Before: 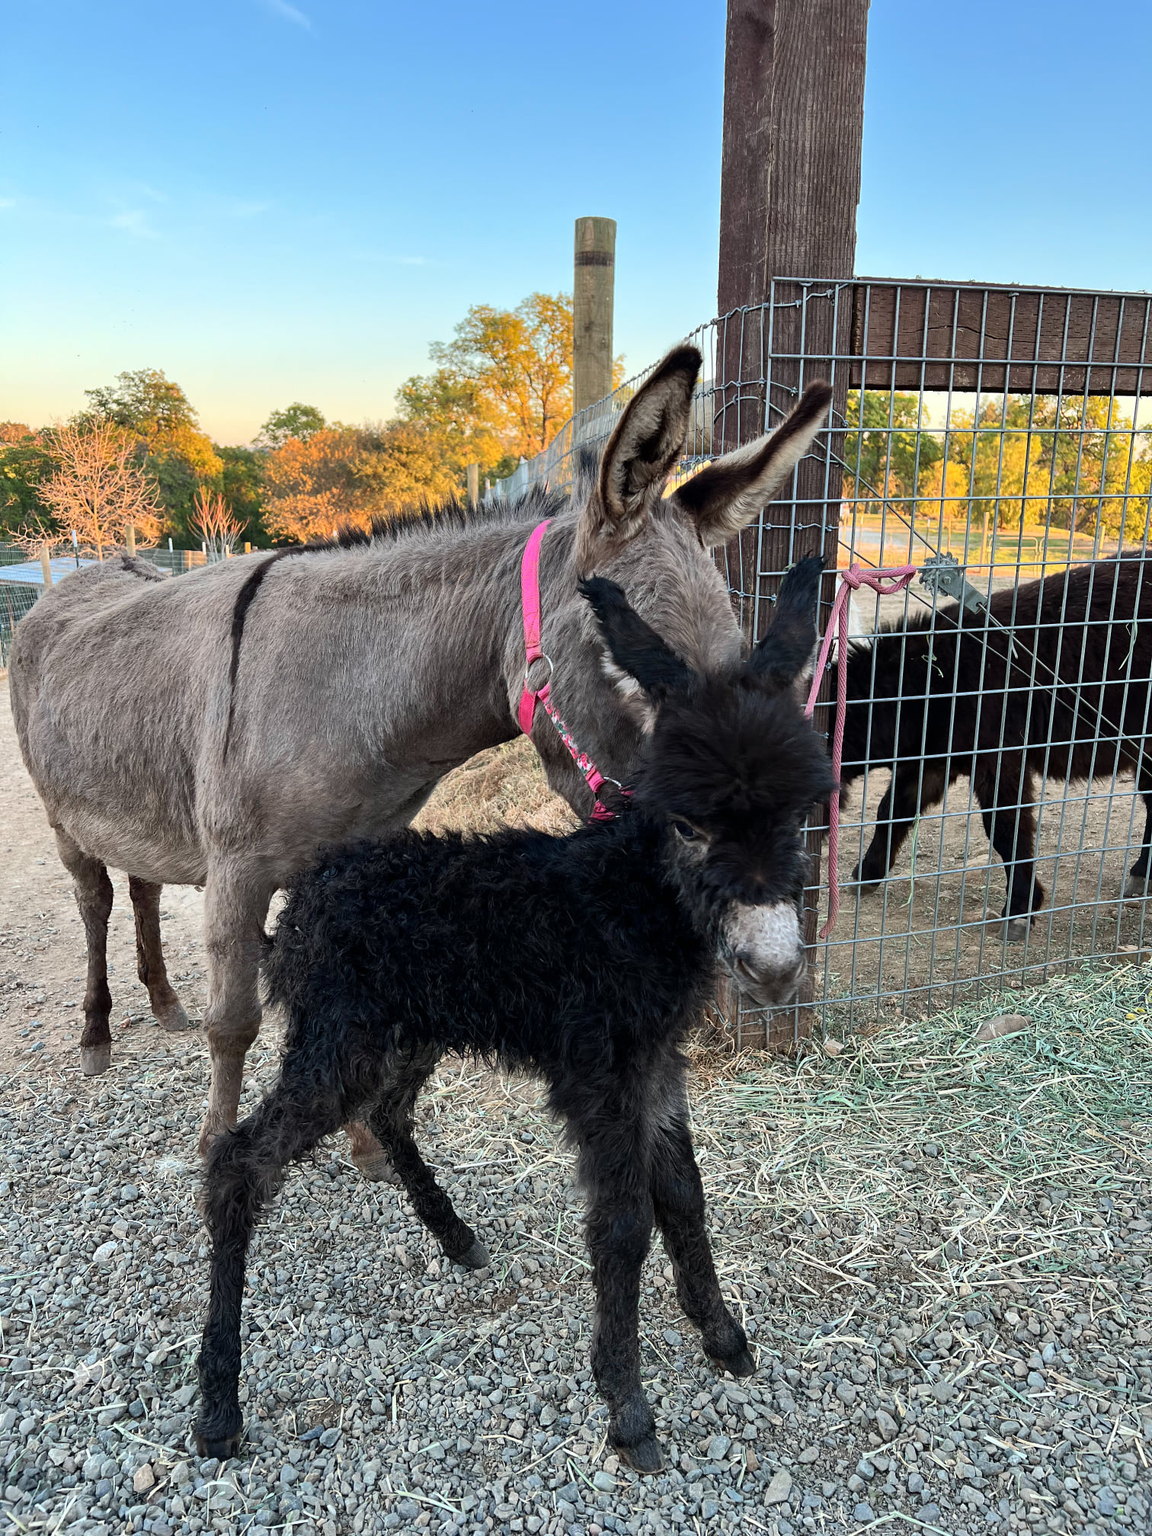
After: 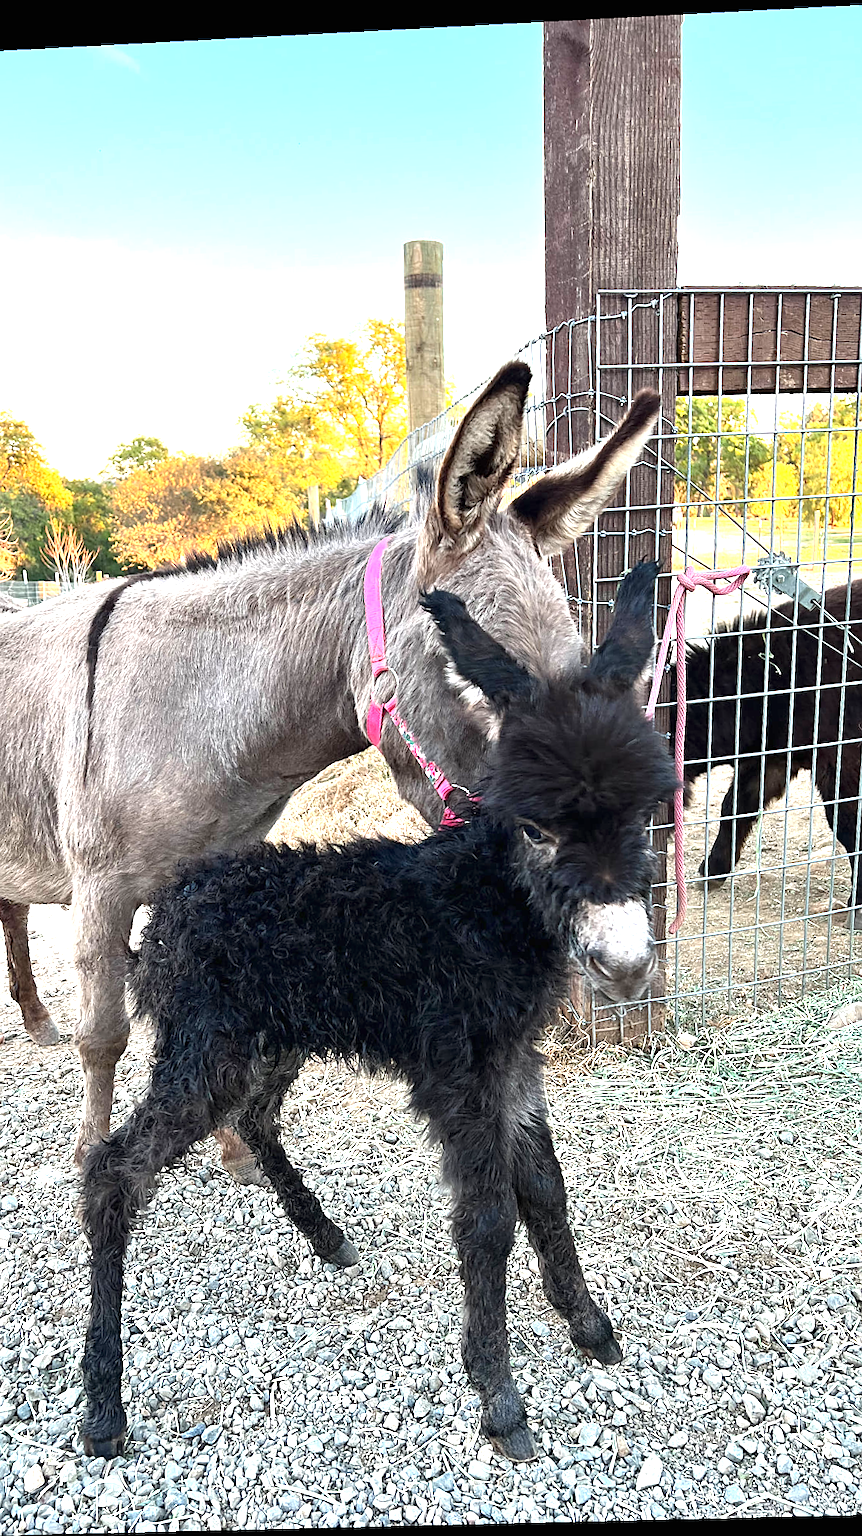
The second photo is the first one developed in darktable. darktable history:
crop: left 13.443%, right 13.31%
exposure: black level correction 0, exposure 1.379 EV, compensate exposure bias true, compensate highlight preservation false
rotate and perspective: rotation -2.22°, lens shift (horizontal) -0.022, automatic cropping off
sharpen: radius 1.864, amount 0.398, threshold 1.271
